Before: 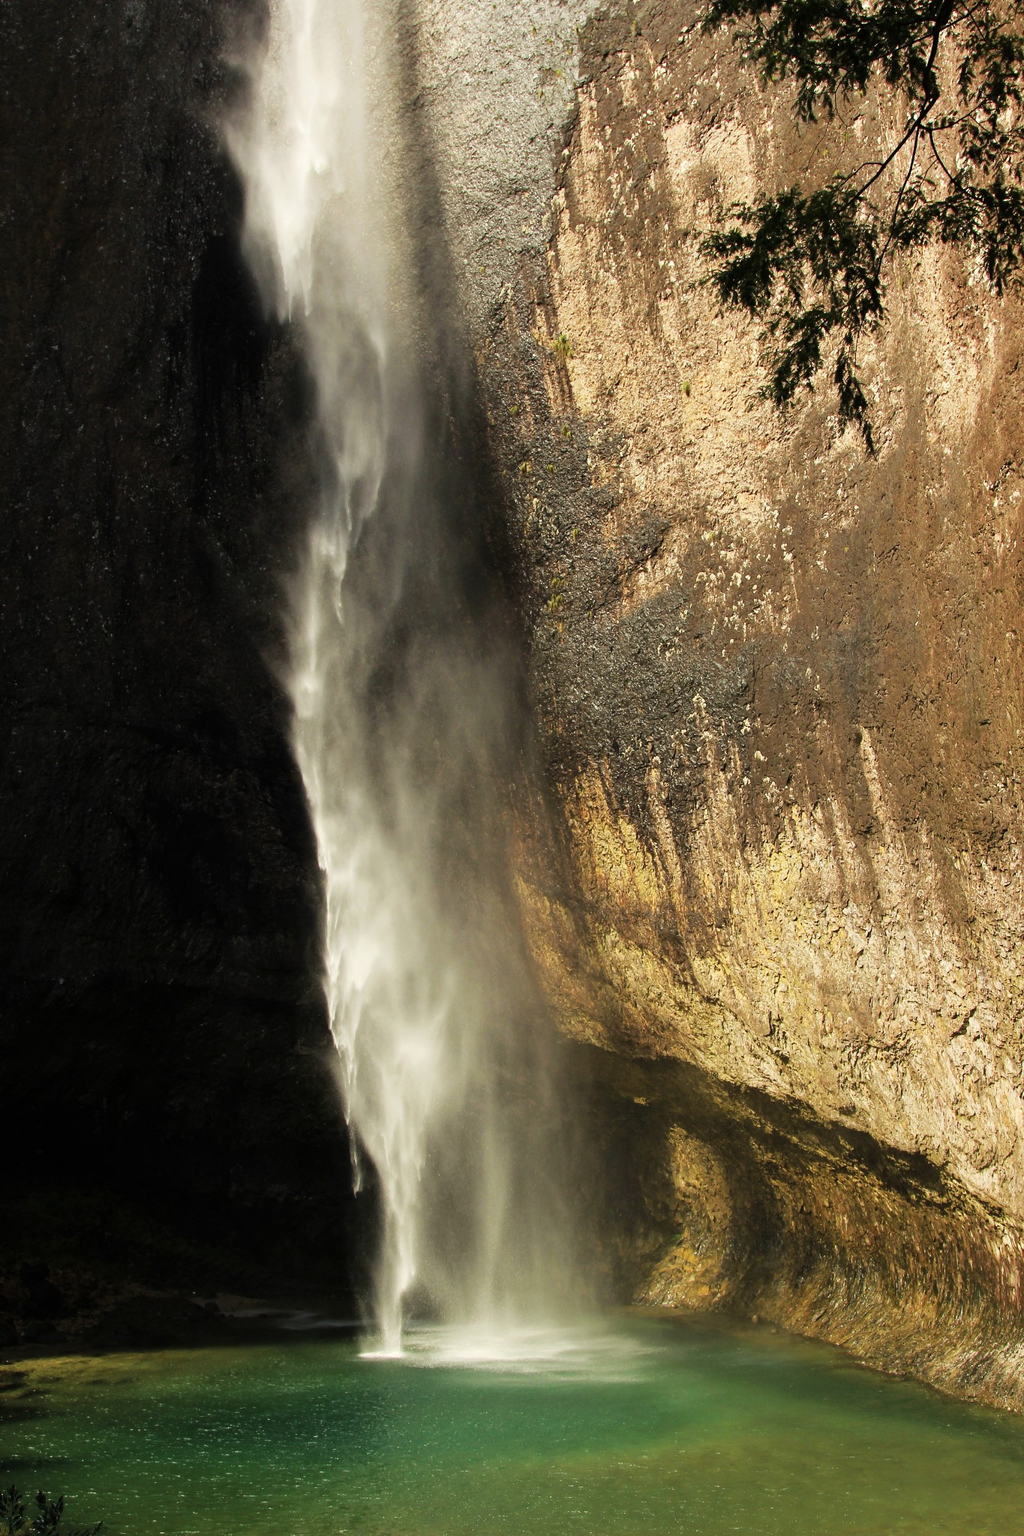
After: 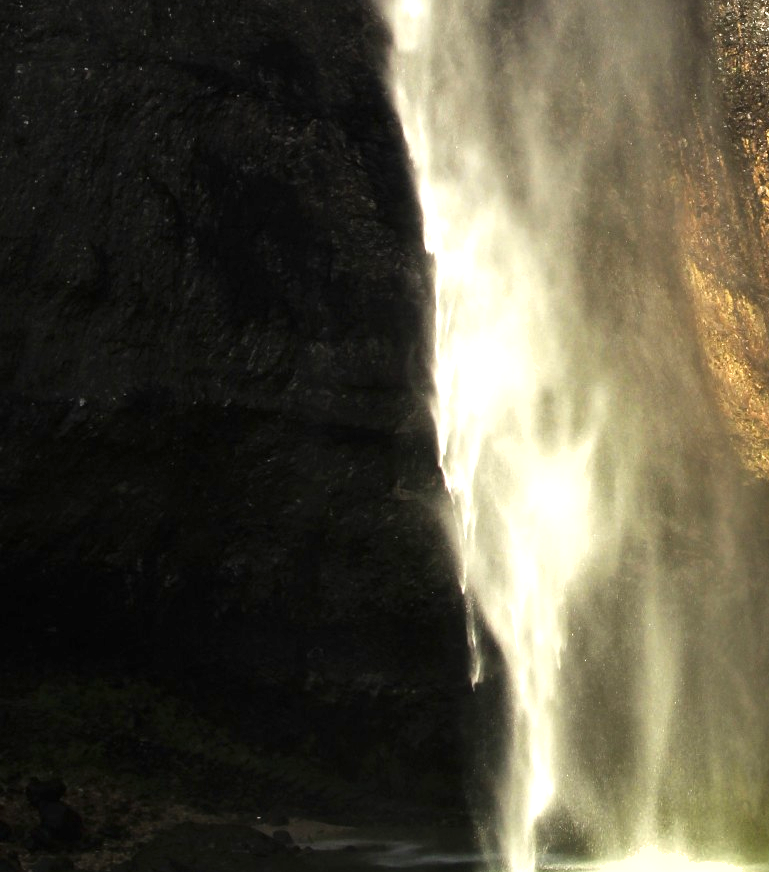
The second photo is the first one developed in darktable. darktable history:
exposure: black level correction 0, exposure 0.896 EV, compensate highlight preservation false
crop: top 44.27%, right 43.625%, bottom 13.115%
shadows and highlights: shadows 21.05, highlights -82.84, soften with gaussian
